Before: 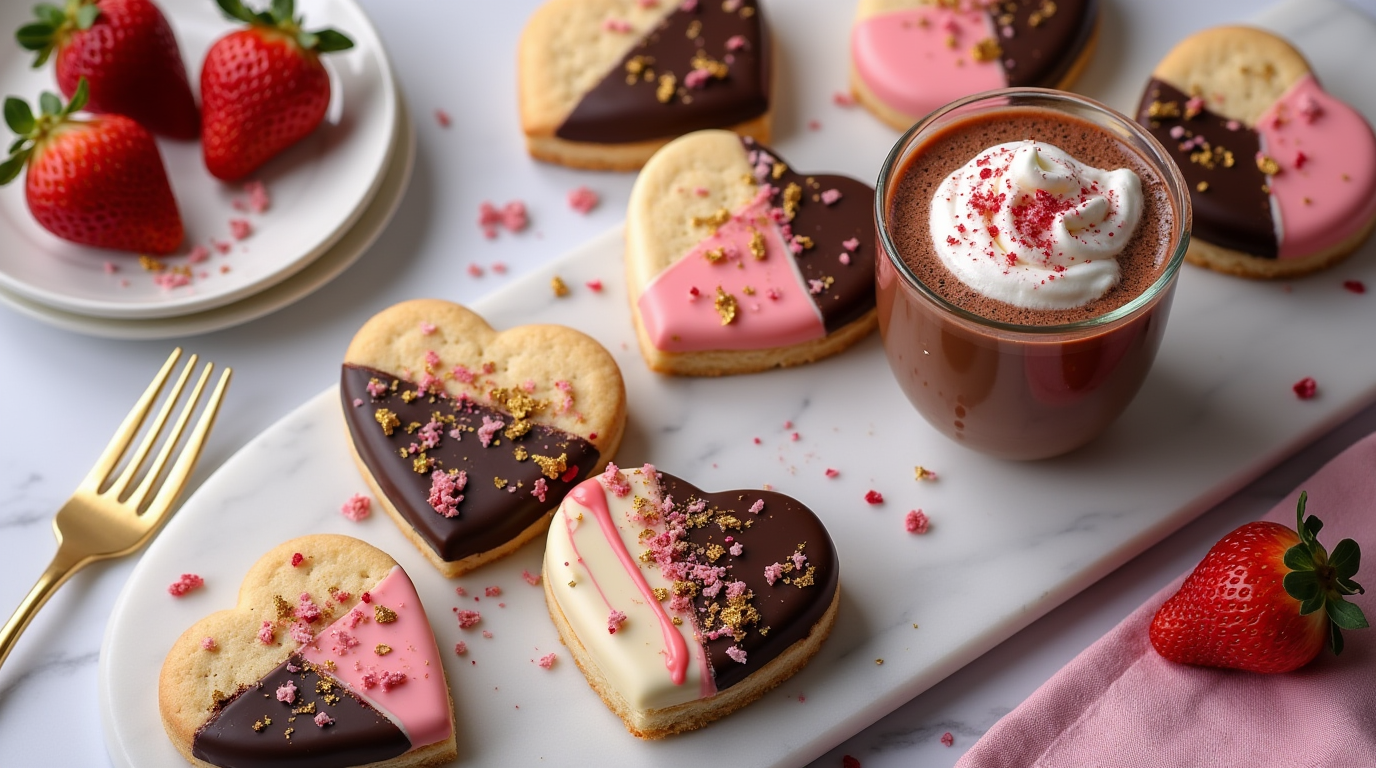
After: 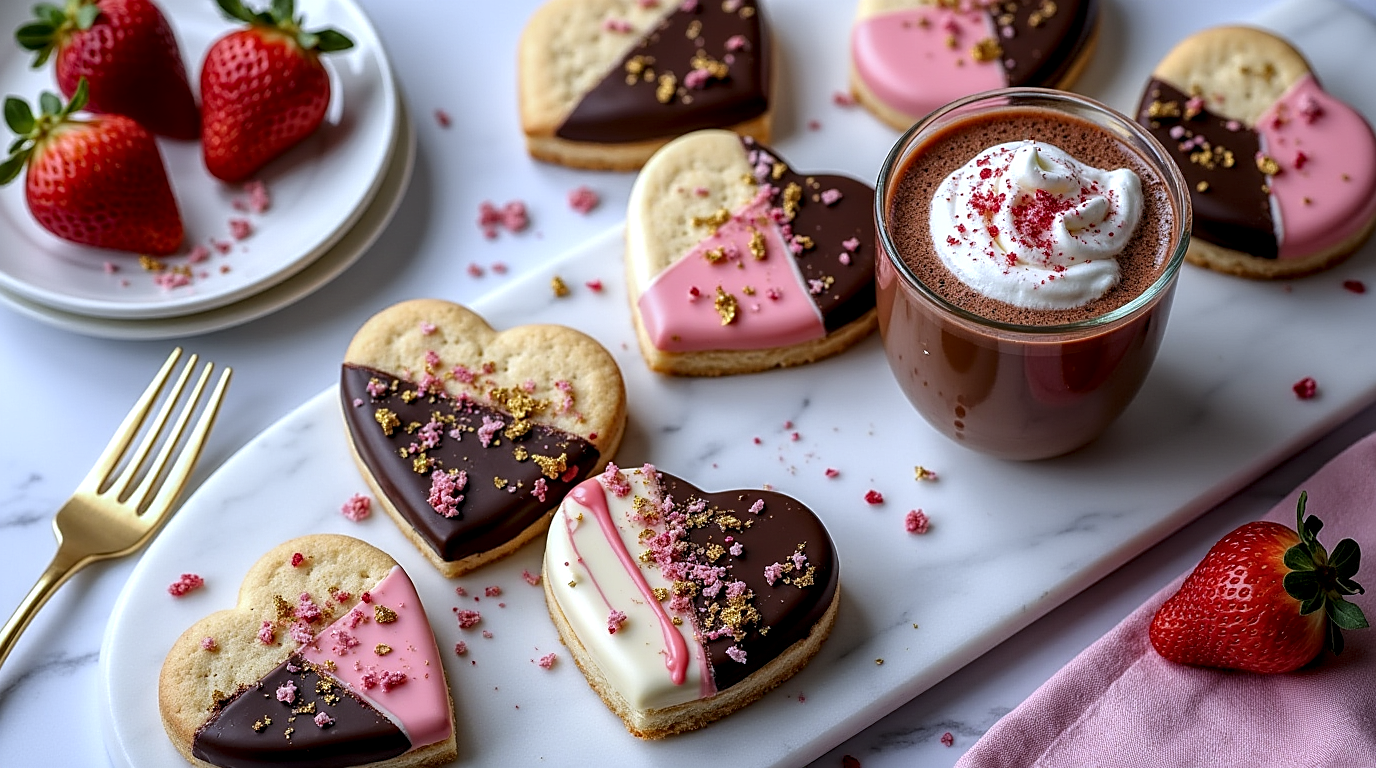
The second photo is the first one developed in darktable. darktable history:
local contrast: highlights 100%, shadows 100%, detail 200%, midtone range 0.2
white balance: red 0.924, blue 1.095
sharpen: on, module defaults
